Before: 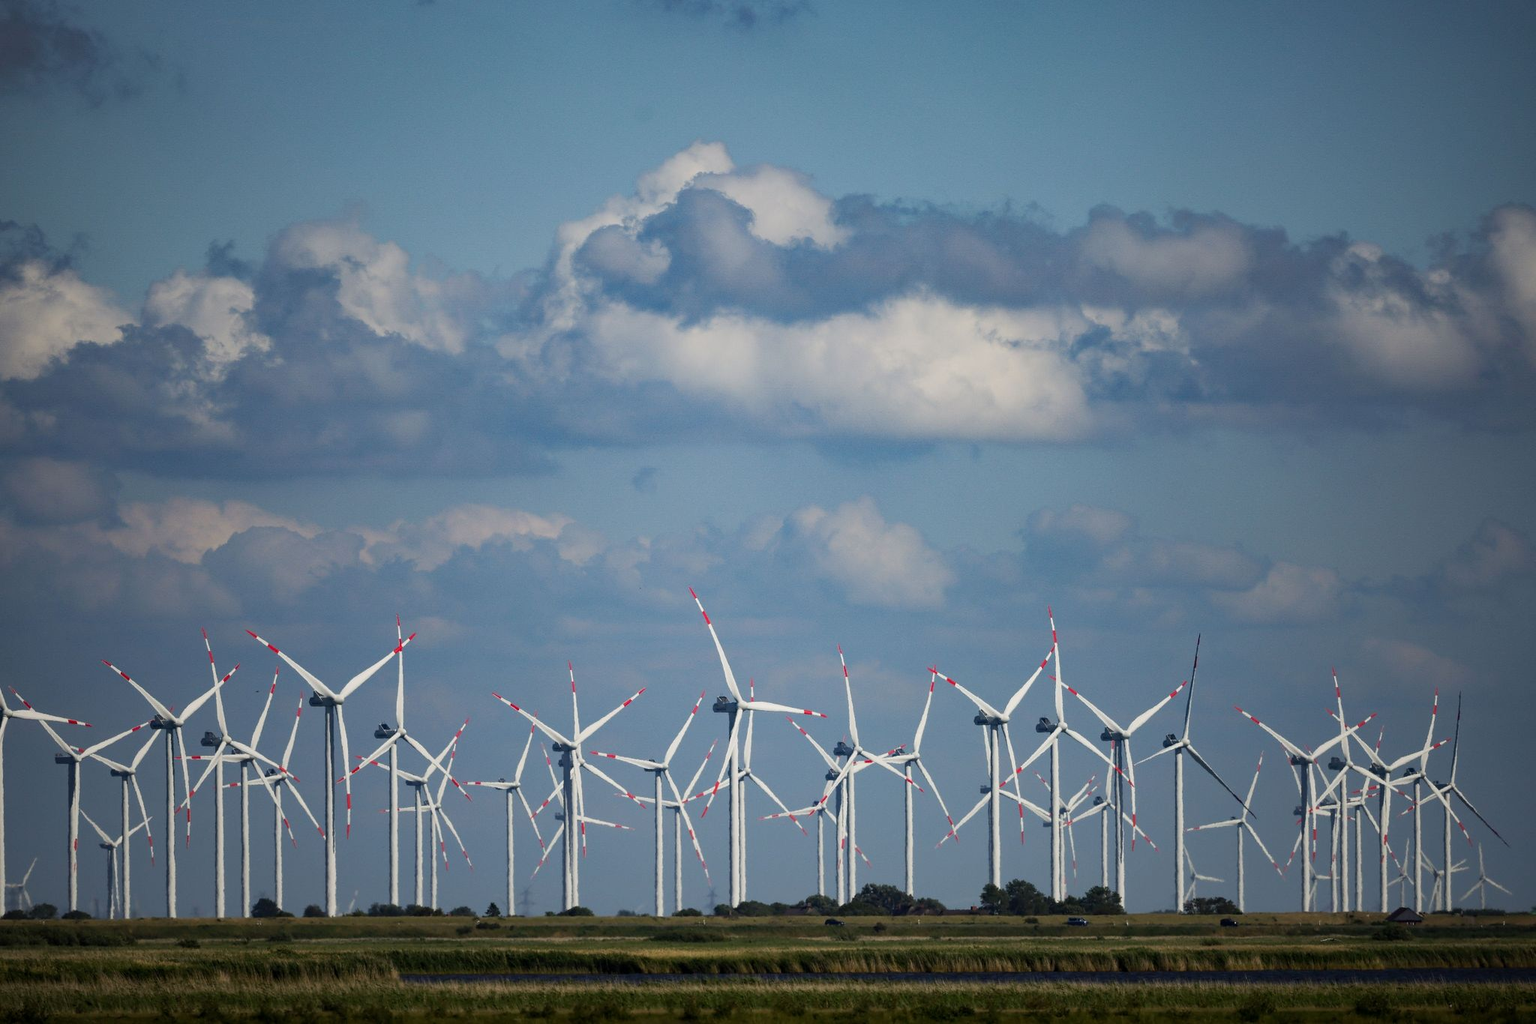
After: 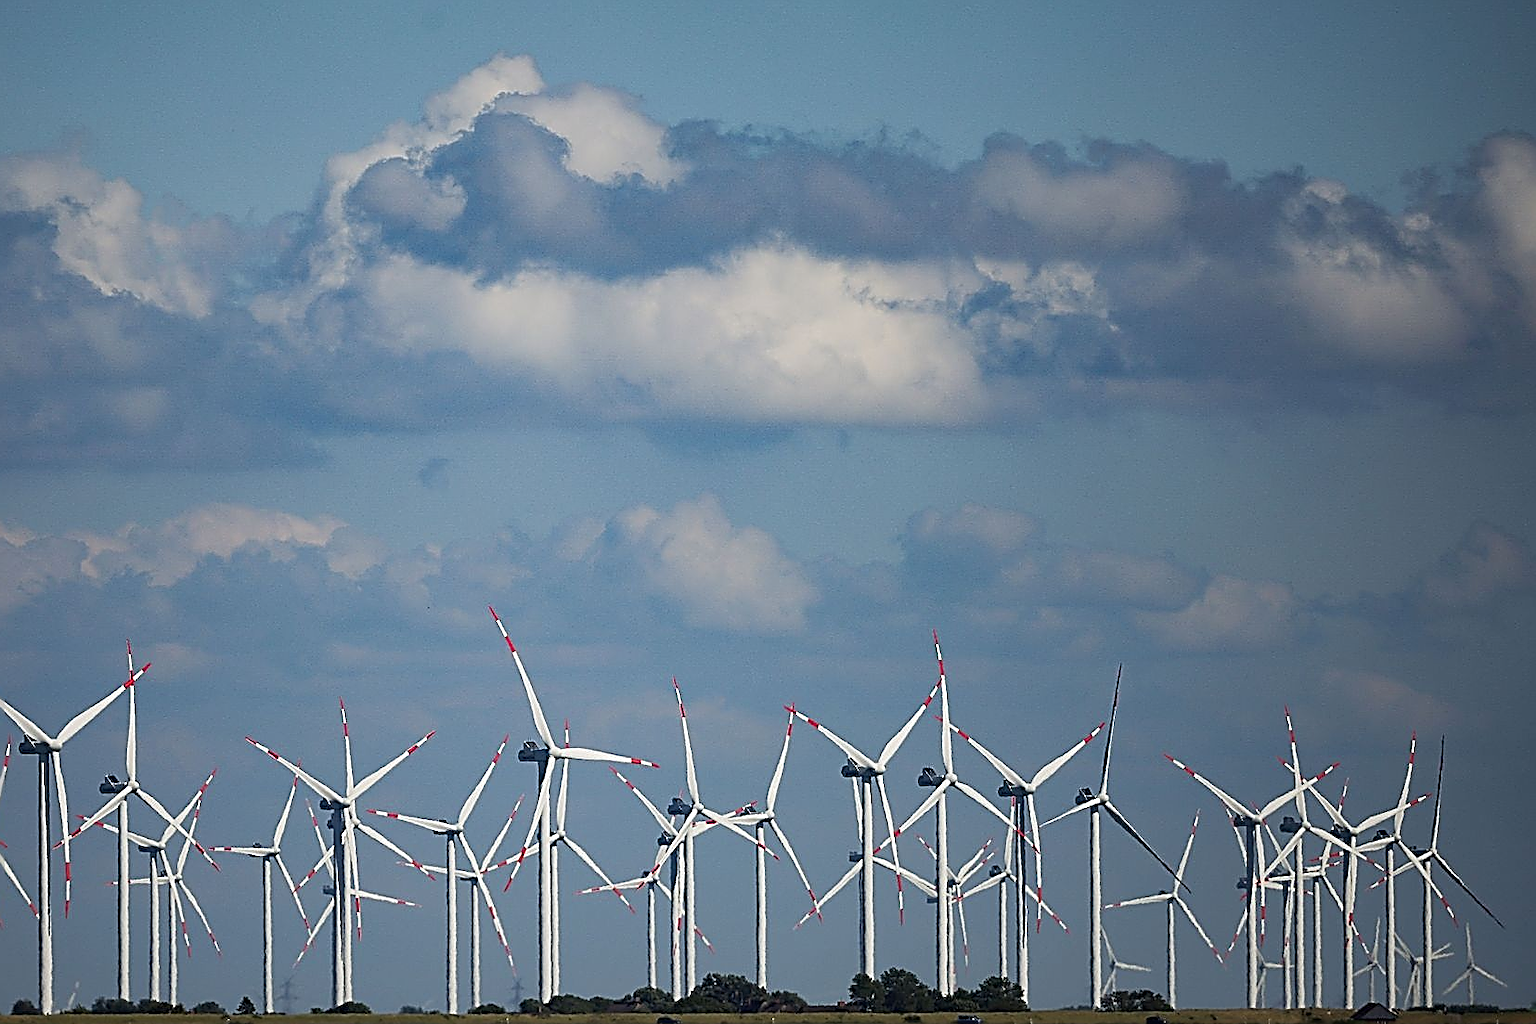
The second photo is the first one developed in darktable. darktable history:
sharpen: amount 1.861
color correction: highlights a* 0.003, highlights b* -0.283
crop: left 19.159%, top 9.58%, bottom 9.58%
